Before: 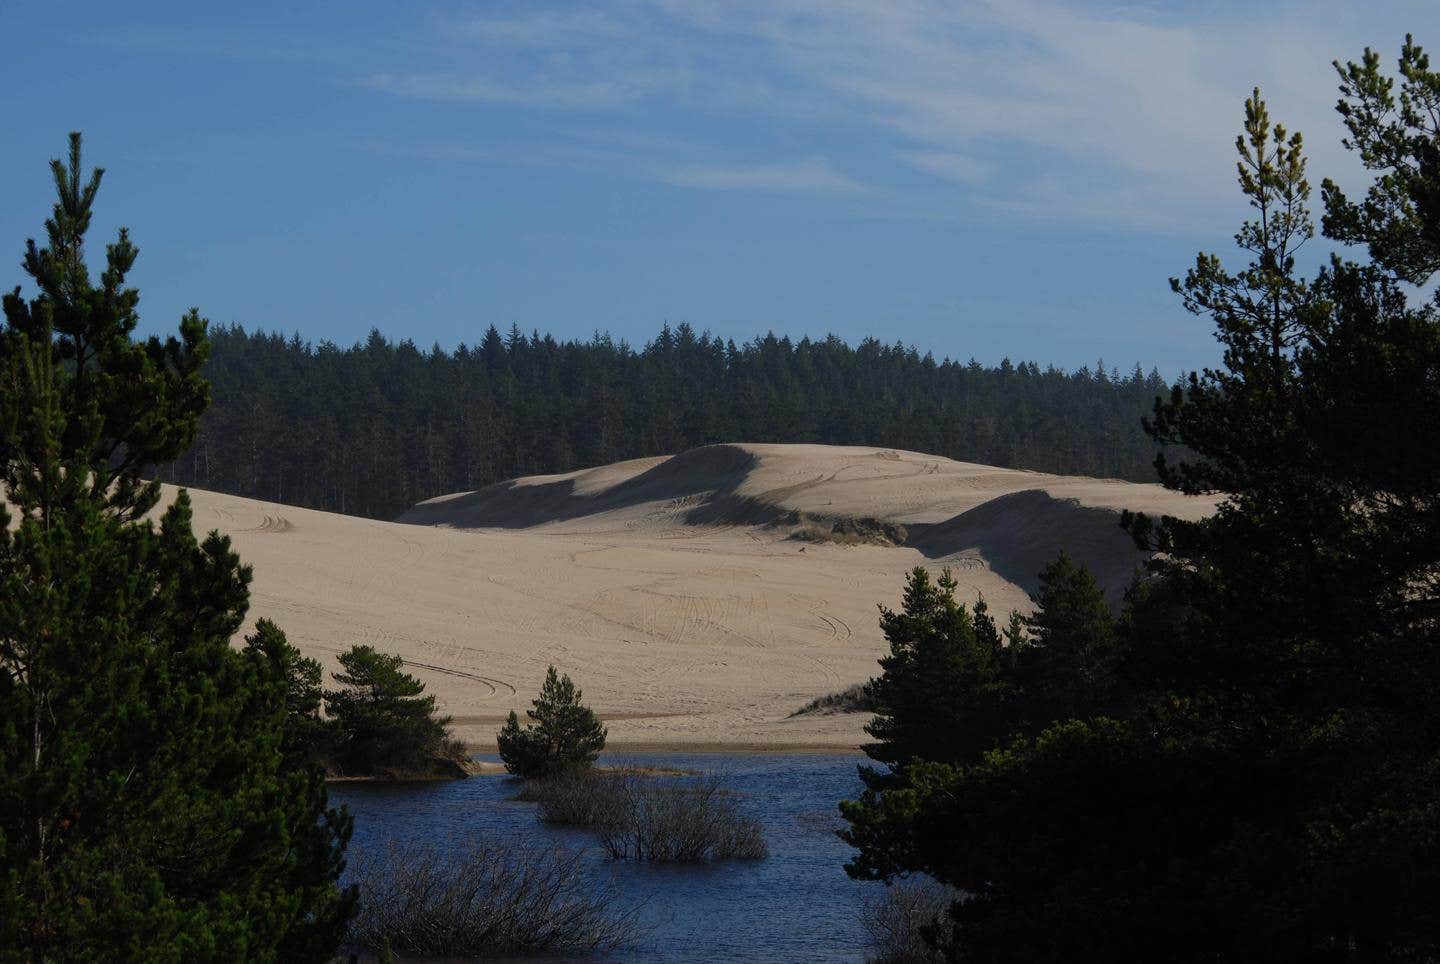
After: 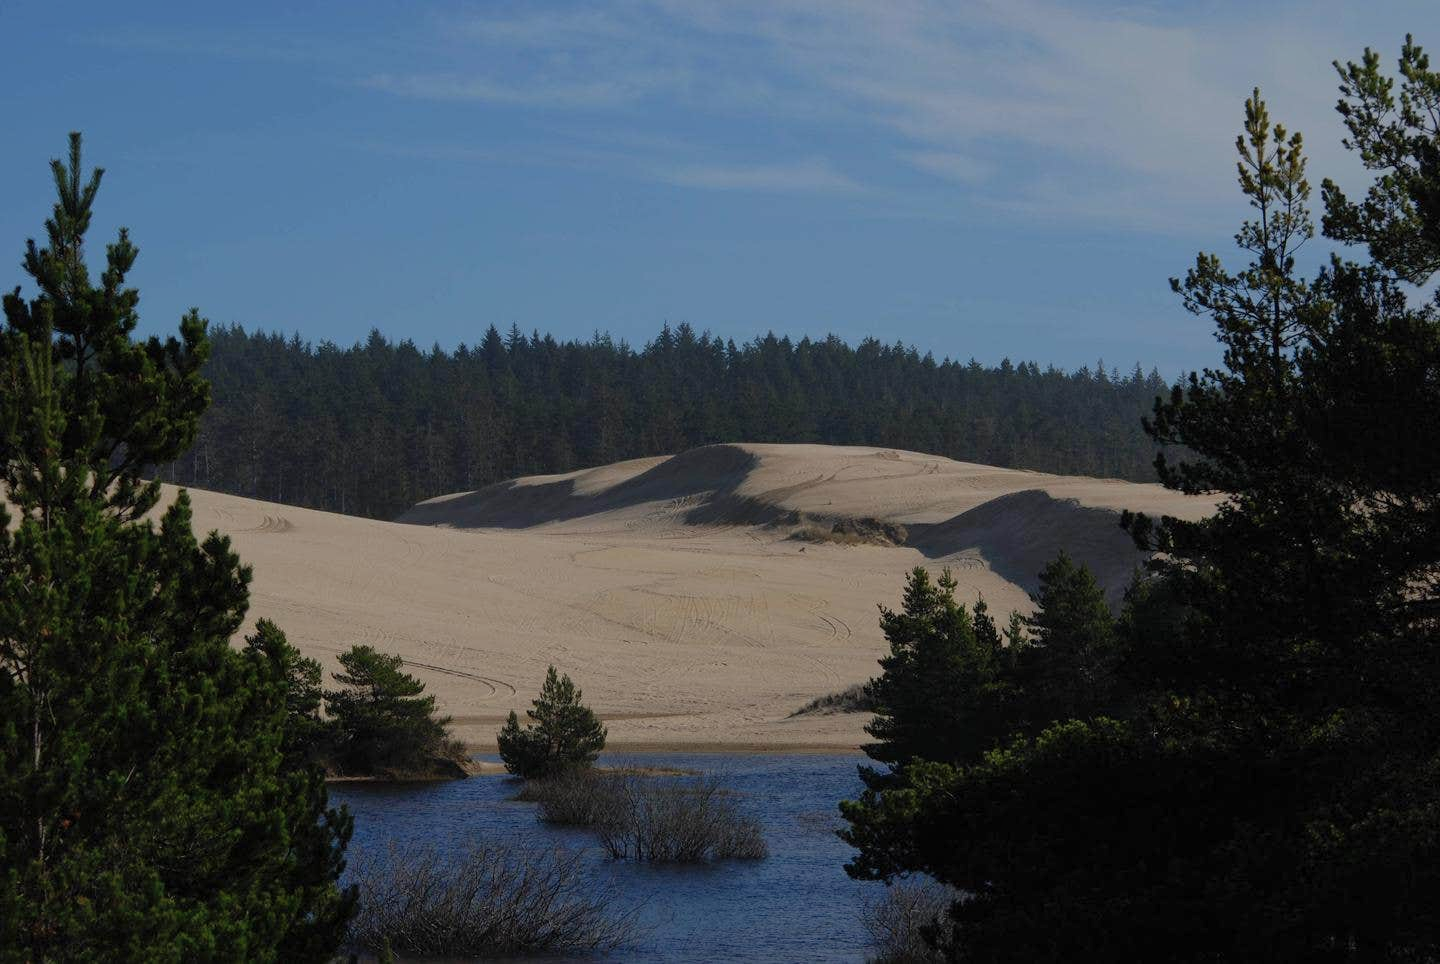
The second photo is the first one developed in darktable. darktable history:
exposure: exposure -0.153 EV, compensate highlight preservation false
shadows and highlights: shadows 40, highlights -60
